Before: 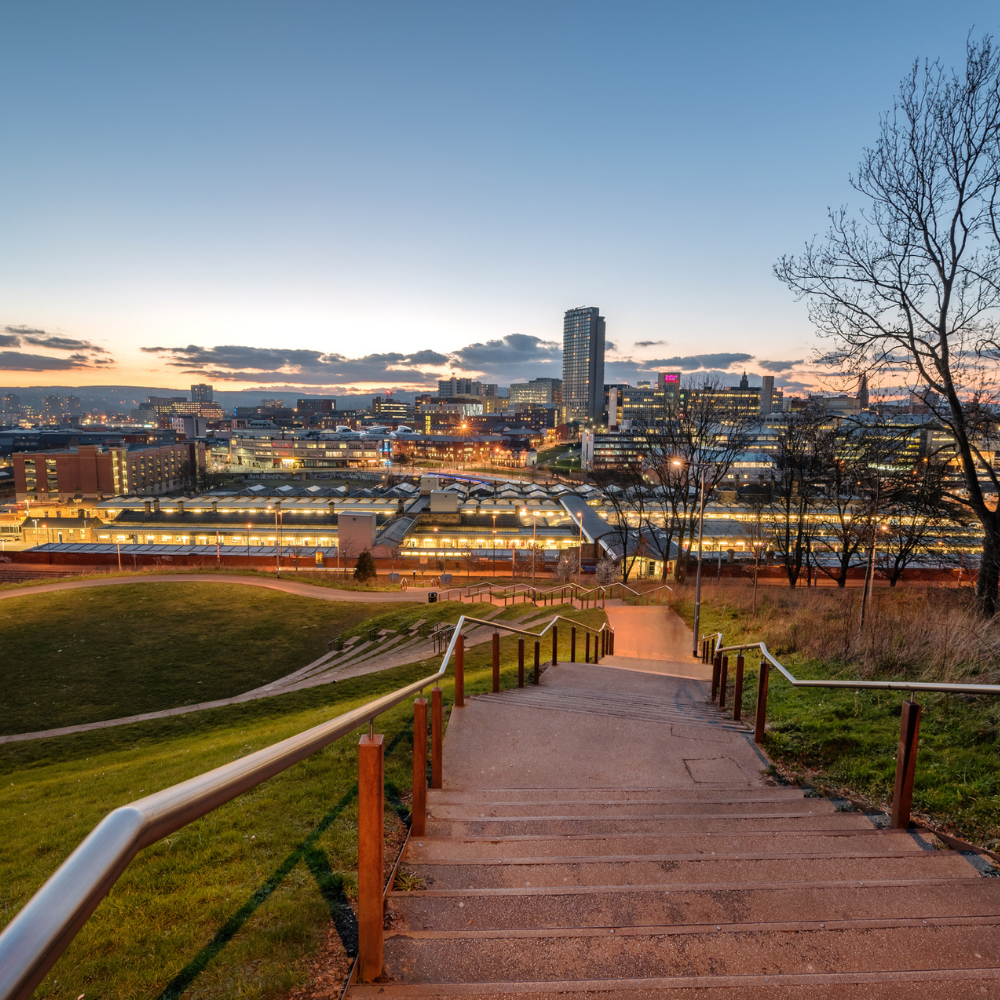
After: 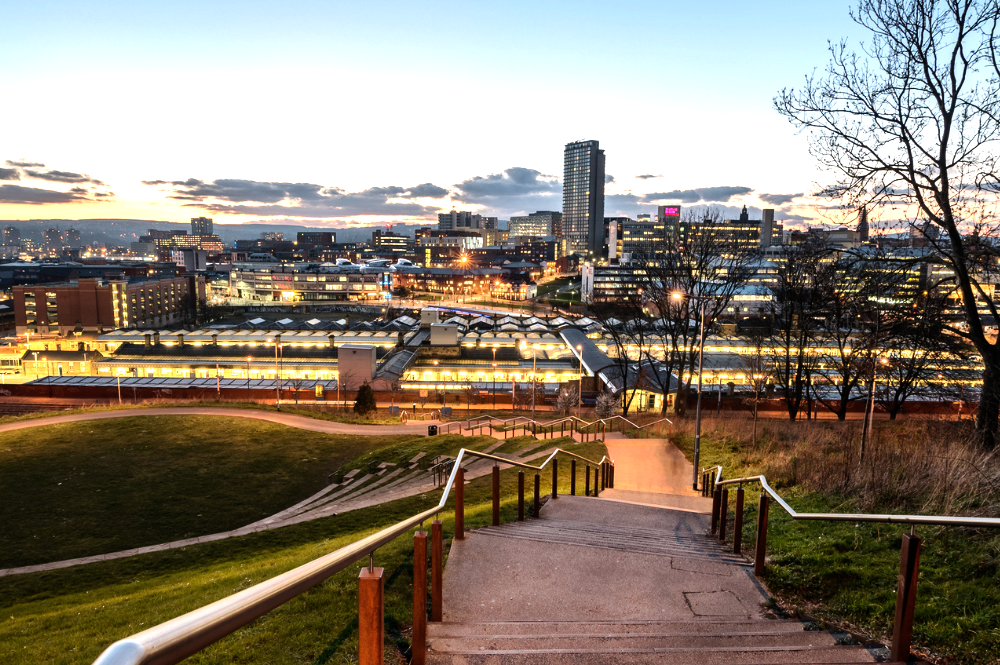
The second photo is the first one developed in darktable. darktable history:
crop: top 16.727%, bottom 16.727%
tone equalizer: -8 EV -1.08 EV, -7 EV -1.01 EV, -6 EV -0.867 EV, -5 EV -0.578 EV, -3 EV 0.578 EV, -2 EV 0.867 EV, -1 EV 1.01 EV, +0 EV 1.08 EV, edges refinement/feathering 500, mask exposure compensation -1.57 EV, preserve details no
